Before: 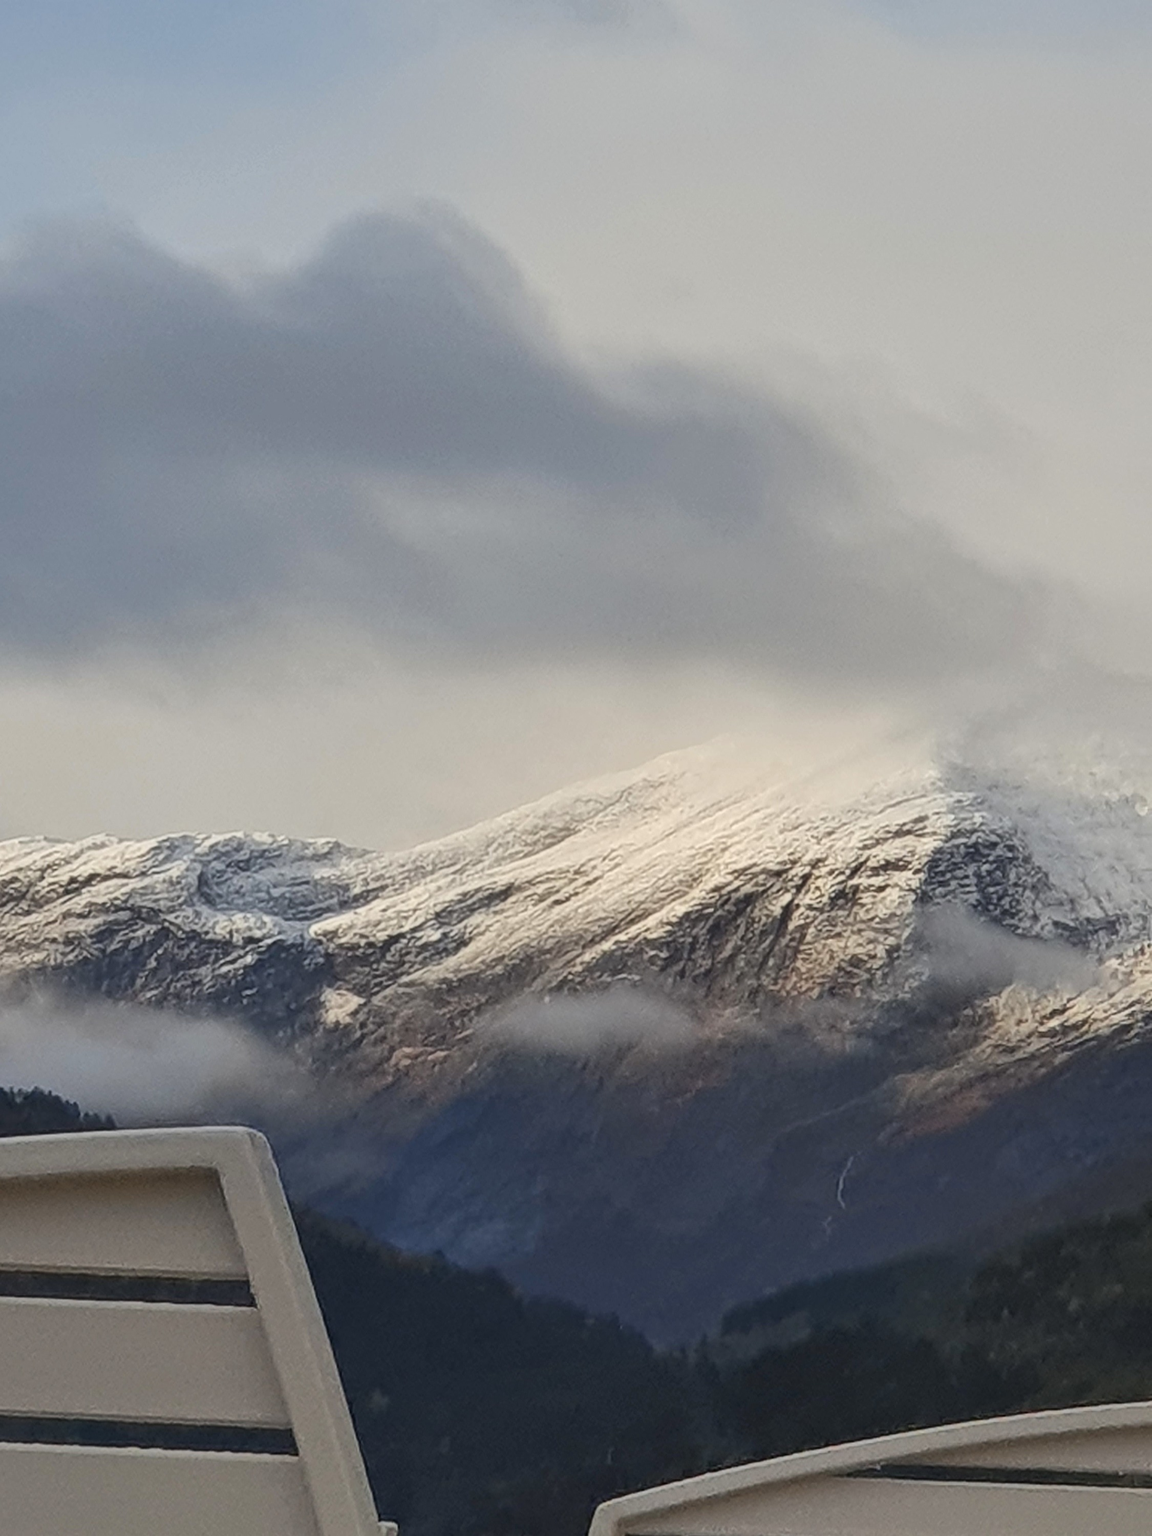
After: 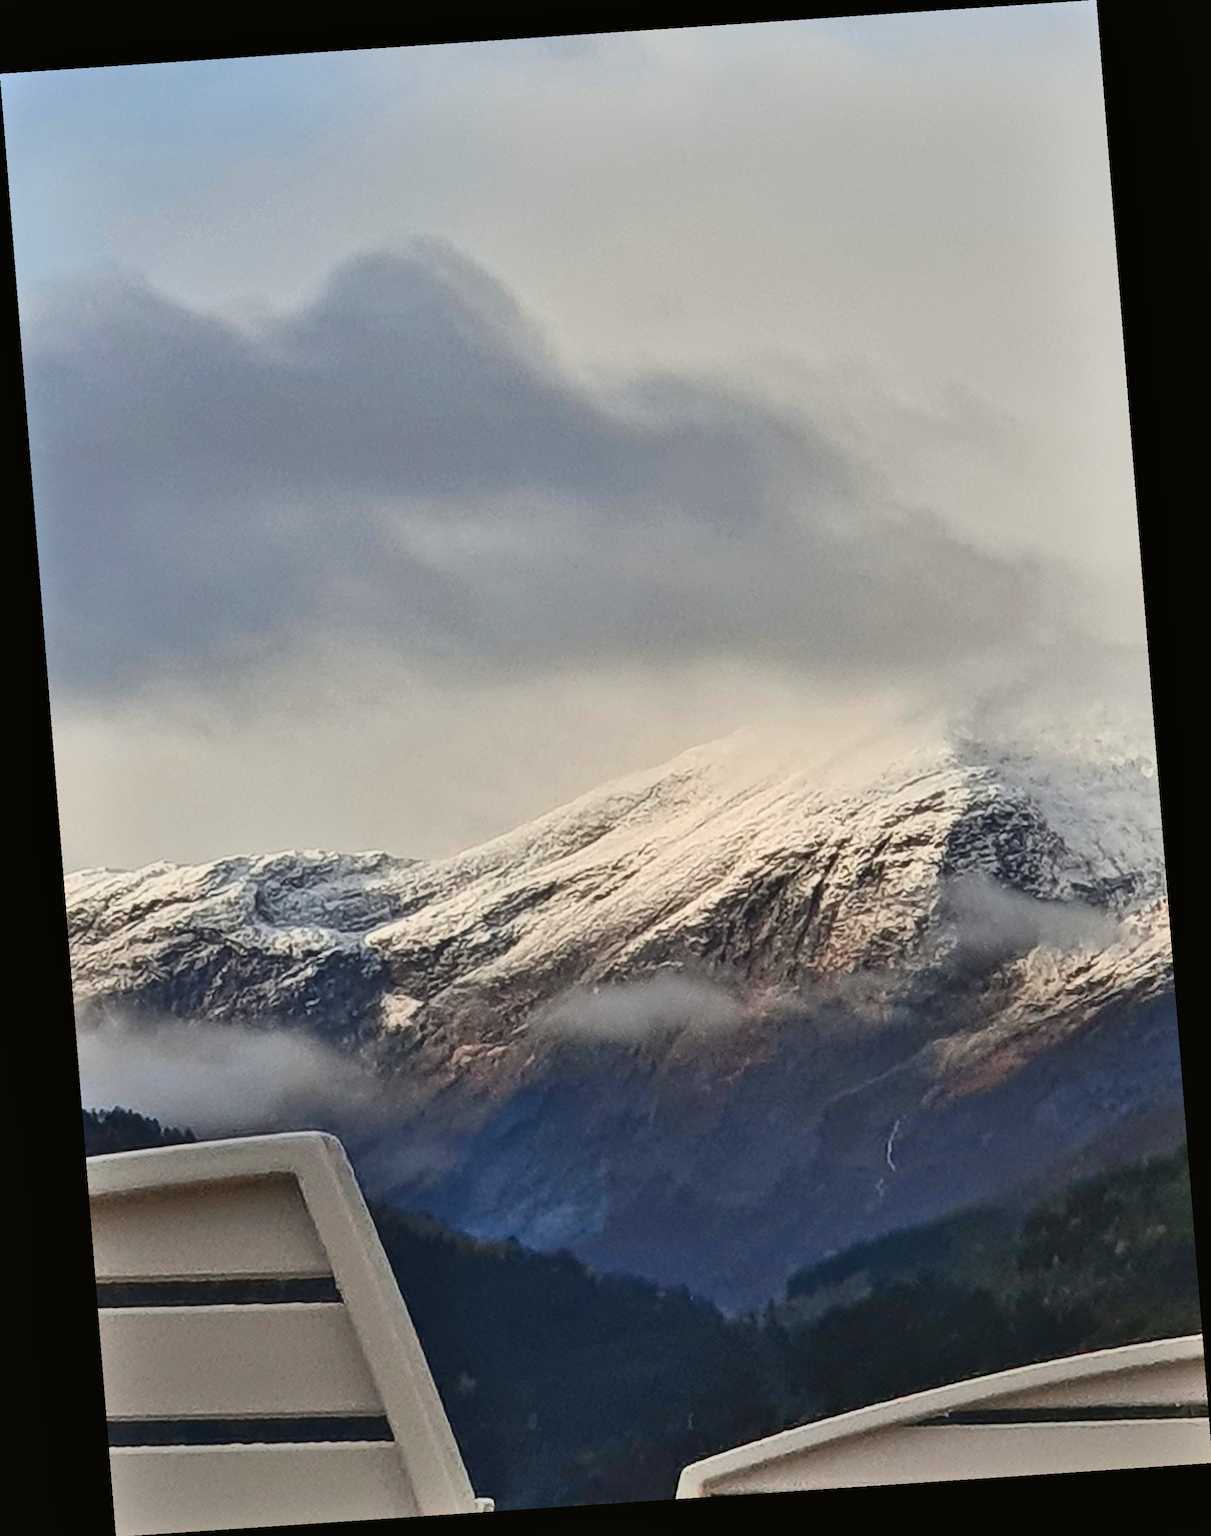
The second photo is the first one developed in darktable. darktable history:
tone curve: curves: ch0 [(0, 0) (0.059, 0.027) (0.178, 0.105) (0.292, 0.233) (0.485, 0.472) (0.837, 0.887) (1, 0.983)]; ch1 [(0, 0) (0.23, 0.166) (0.34, 0.298) (0.371, 0.334) (0.435, 0.413) (0.477, 0.469) (0.499, 0.498) (0.534, 0.551) (0.56, 0.585) (0.754, 0.801) (1, 1)]; ch2 [(0, 0) (0.431, 0.414) (0.498, 0.503) (0.524, 0.531) (0.568, 0.567) (0.6, 0.597) (0.65, 0.651) (0.752, 0.764) (1, 1)], color space Lab, independent channels, preserve colors none
exposure: black level correction -0.003, exposure 0.04 EV, compensate highlight preservation false
shadows and highlights: soften with gaussian
rotate and perspective: rotation -4.2°, shear 0.006, automatic cropping off
